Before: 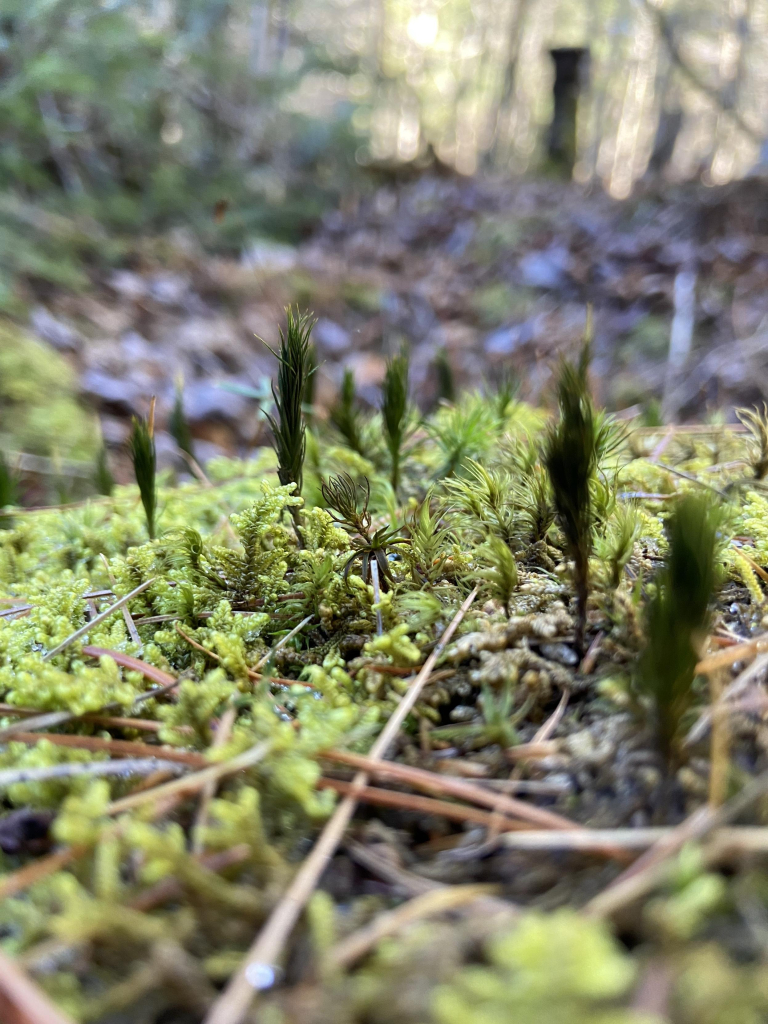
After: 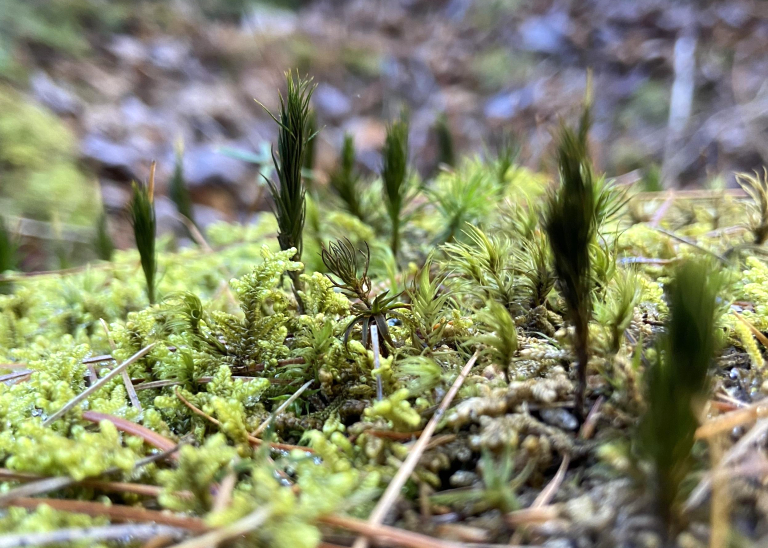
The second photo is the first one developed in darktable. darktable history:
crop and rotate: top 23.043%, bottom 23.437%
exposure: exposure 0.207 EV, compensate highlight preservation false
